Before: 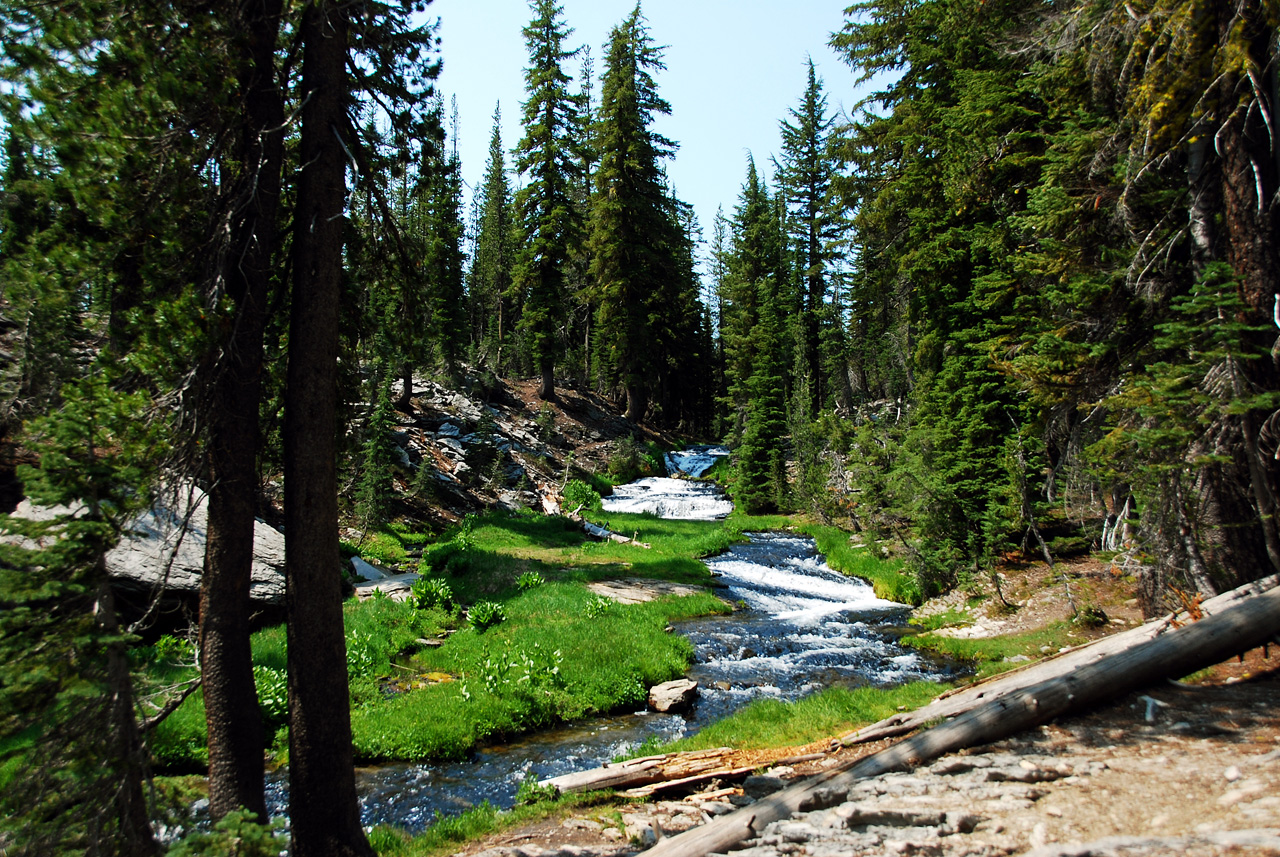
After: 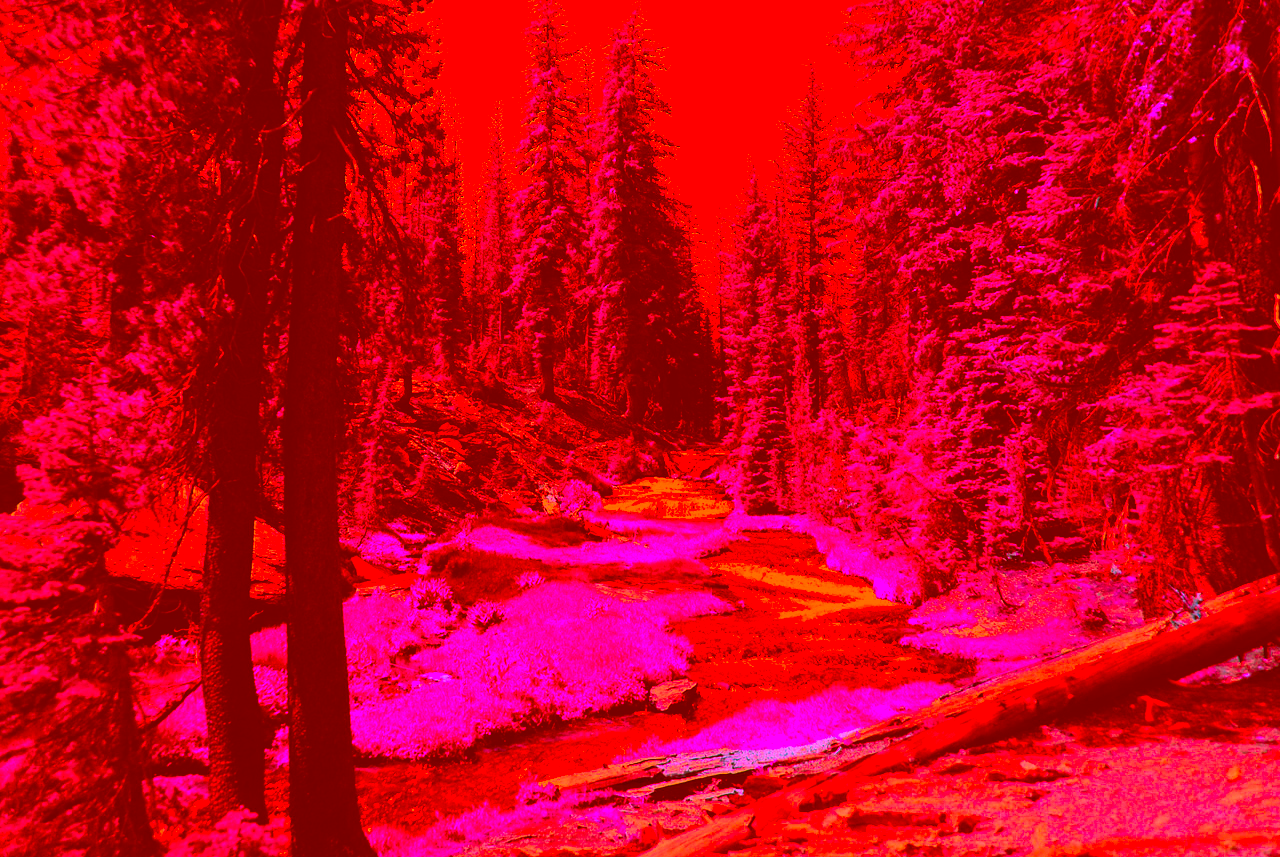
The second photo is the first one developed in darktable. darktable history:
color correction: highlights a* -39.51, highlights b* -39.86, shadows a* -39.88, shadows b* -39.8, saturation -2.95
